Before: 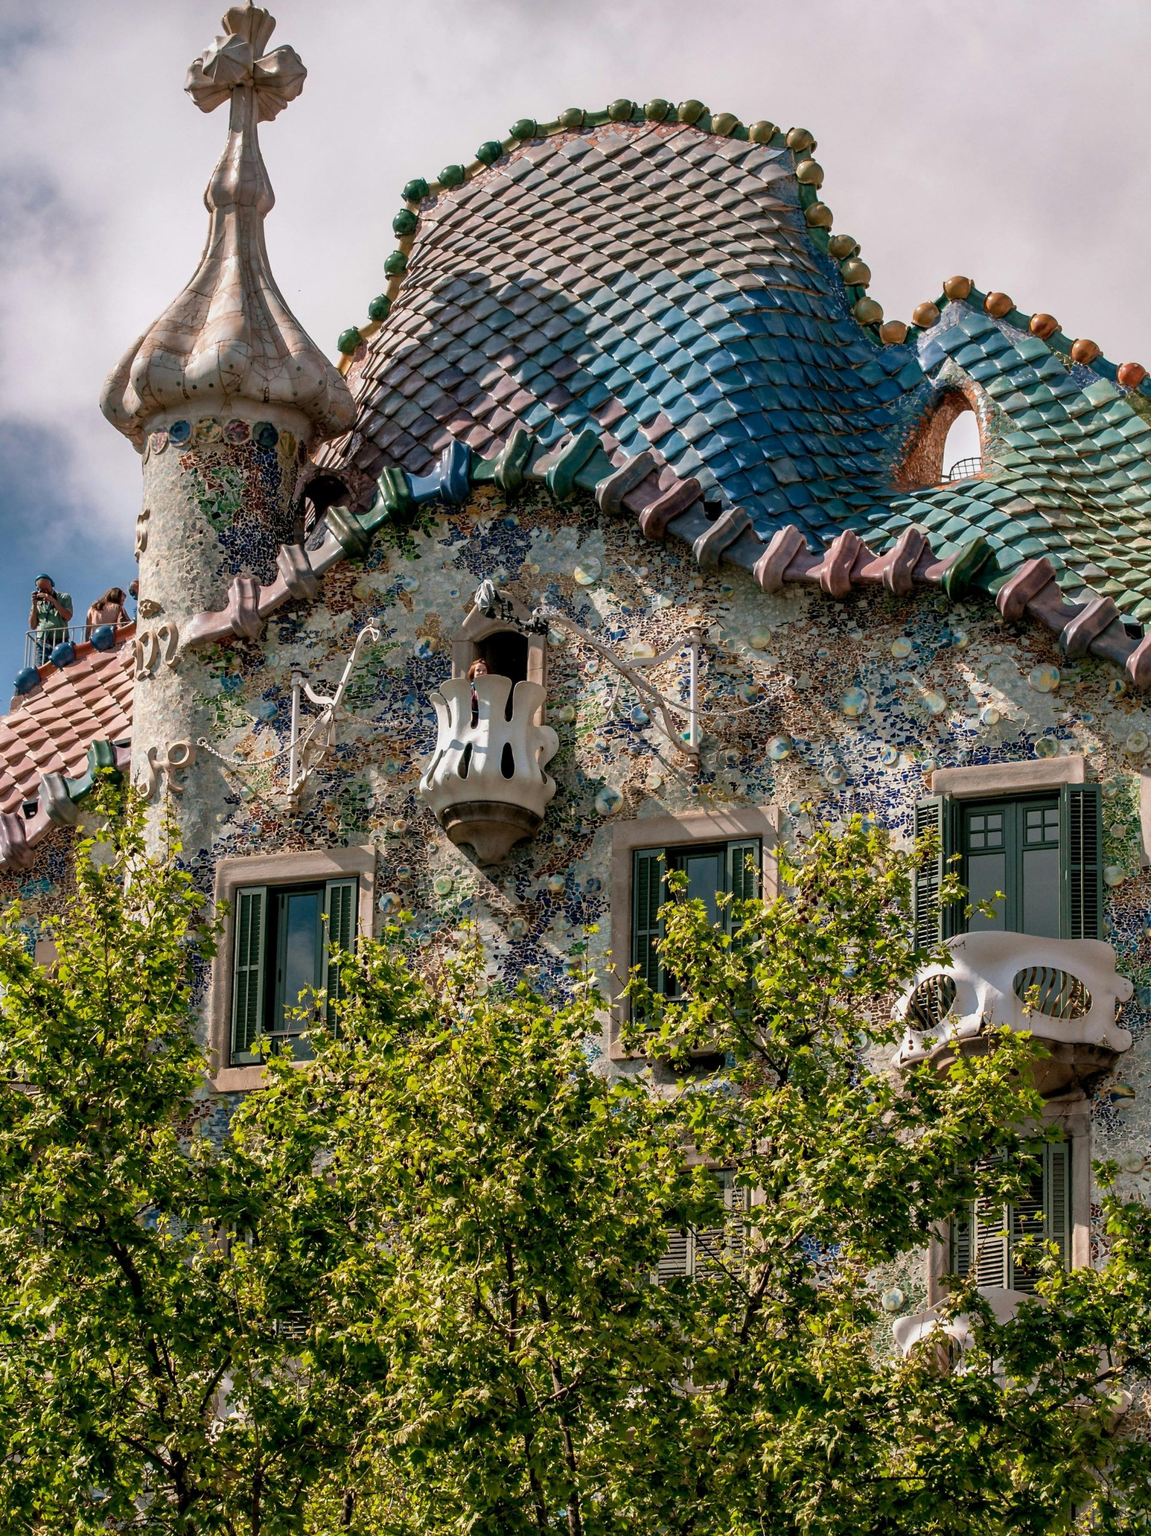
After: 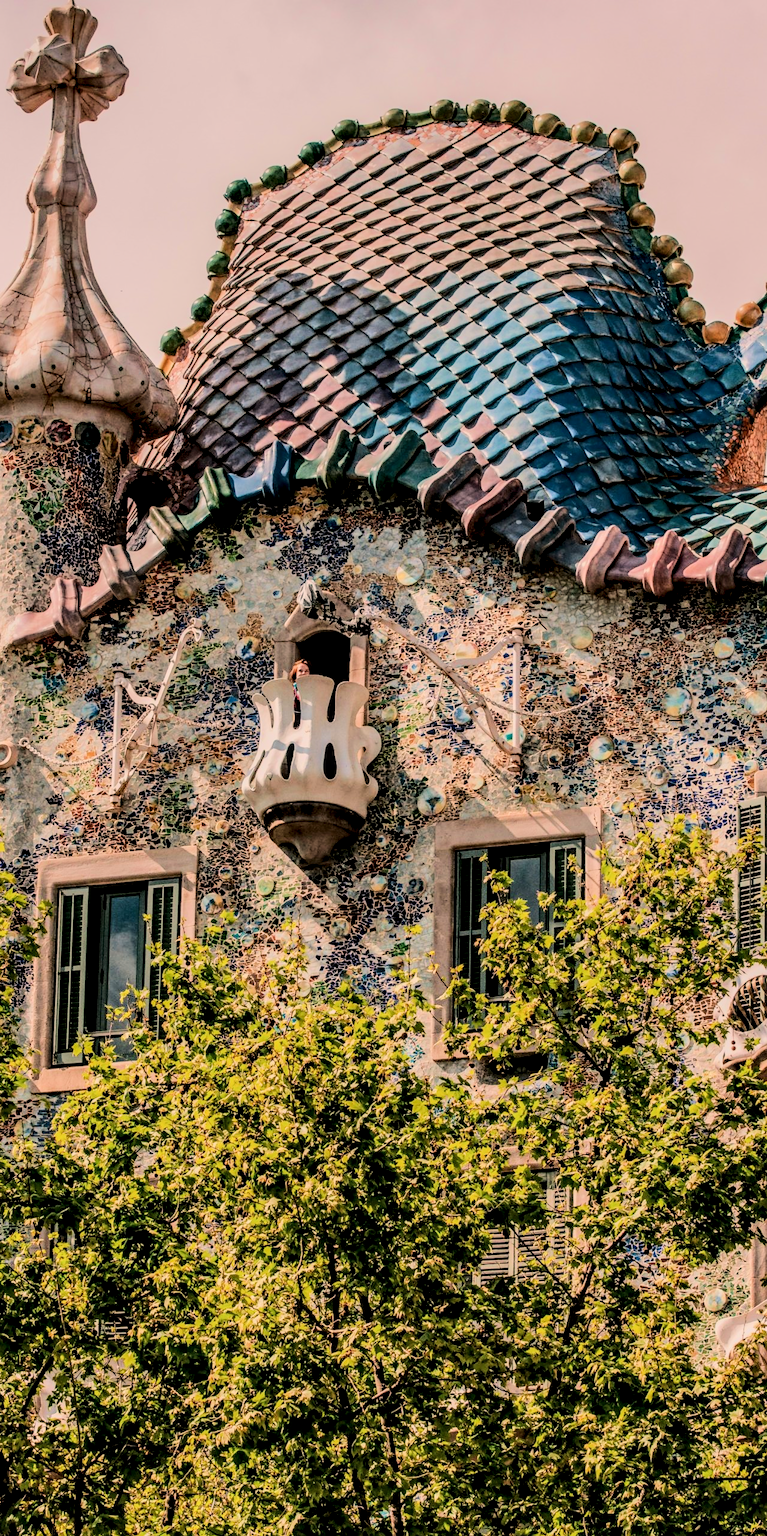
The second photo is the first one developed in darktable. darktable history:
filmic rgb: black relative exposure -7.15 EV, white relative exposure 5.36 EV, hardness 3.02, color science v6 (2022)
exposure: exposure 0.207 EV, compensate highlight preservation false
crop and rotate: left 15.546%, right 17.787%
local contrast: highlights 59%, detail 145%
rgb curve: curves: ch0 [(0, 0) (0.284, 0.292) (0.505, 0.644) (1, 1)], compensate middle gray true
white balance: red 1.127, blue 0.943
